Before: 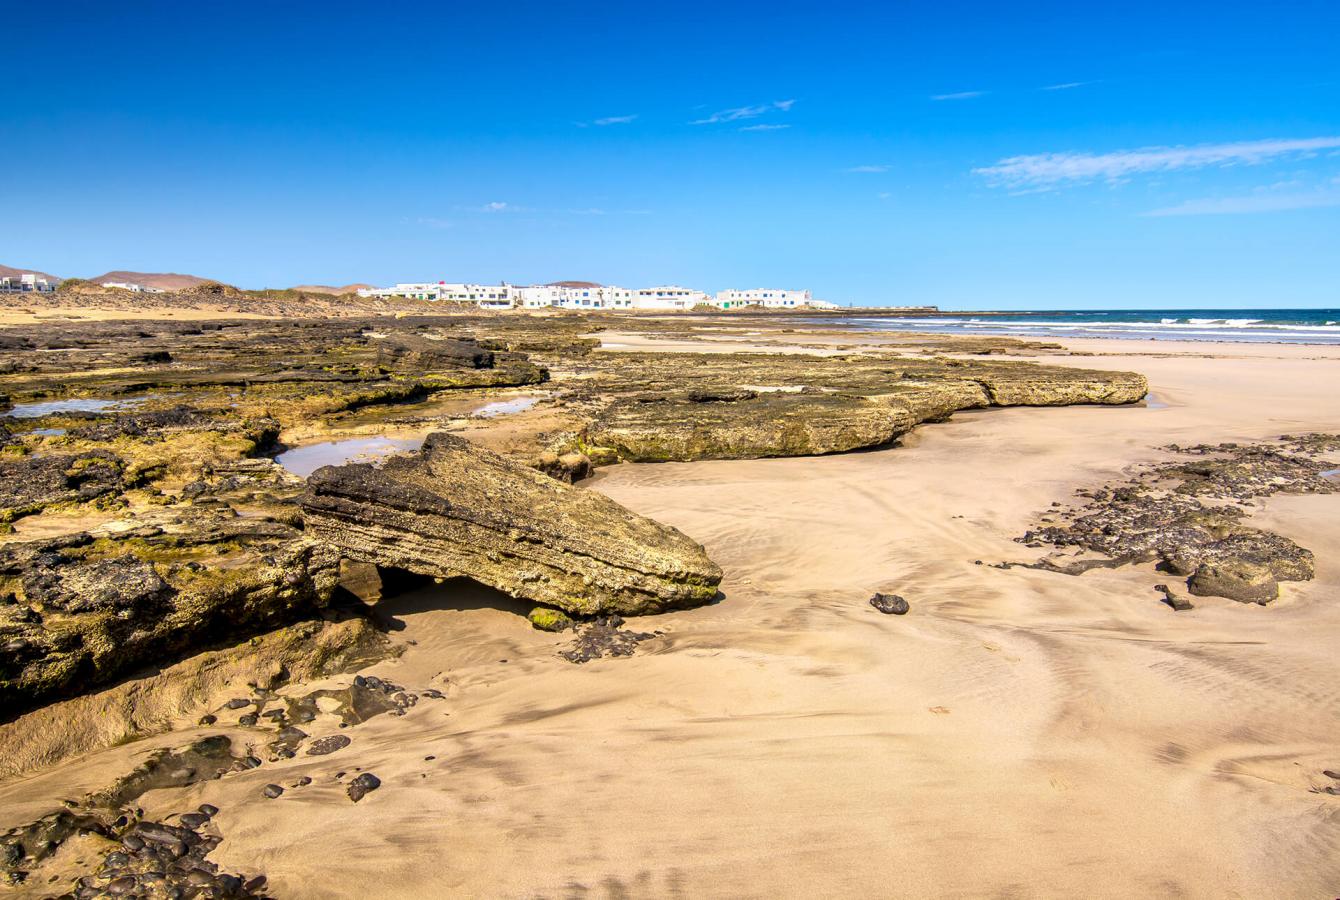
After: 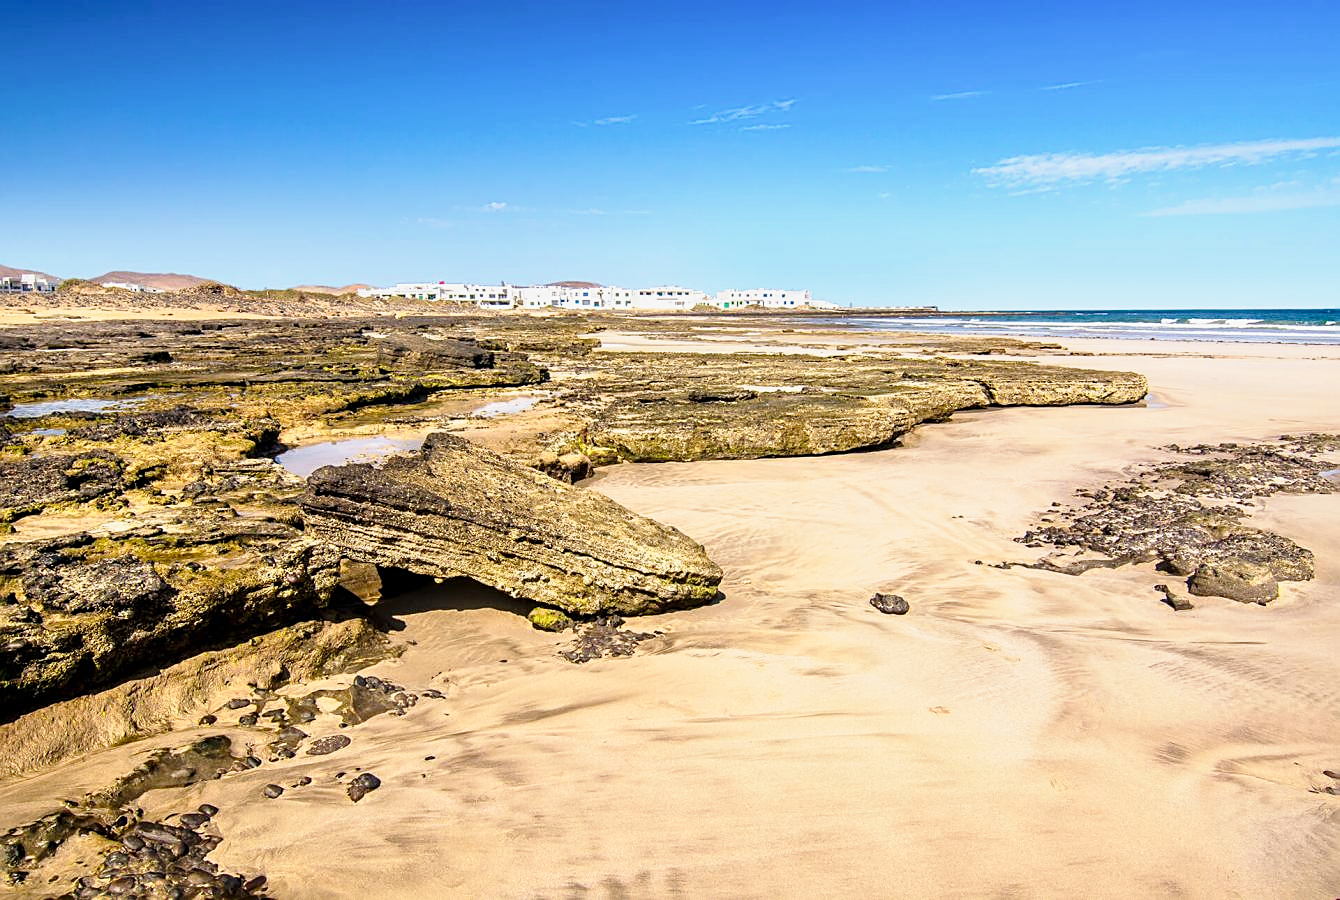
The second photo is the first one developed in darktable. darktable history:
sharpen: on, module defaults
tone curve: curves: ch0 [(0, 0) (0.091, 0.077) (0.389, 0.458) (0.745, 0.82) (0.844, 0.908) (0.909, 0.942) (1, 0.973)]; ch1 [(0, 0) (0.437, 0.404) (0.5, 0.5) (0.529, 0.556) (0.58, 0.603) (0.616, 0.649) (1, 1)]; ch2 [(0, 0) (0.442, 0.415) (0.5, 0.5) (0.535, 0.557) (0.585, 0.62) (1, 1)], preserve colors none
